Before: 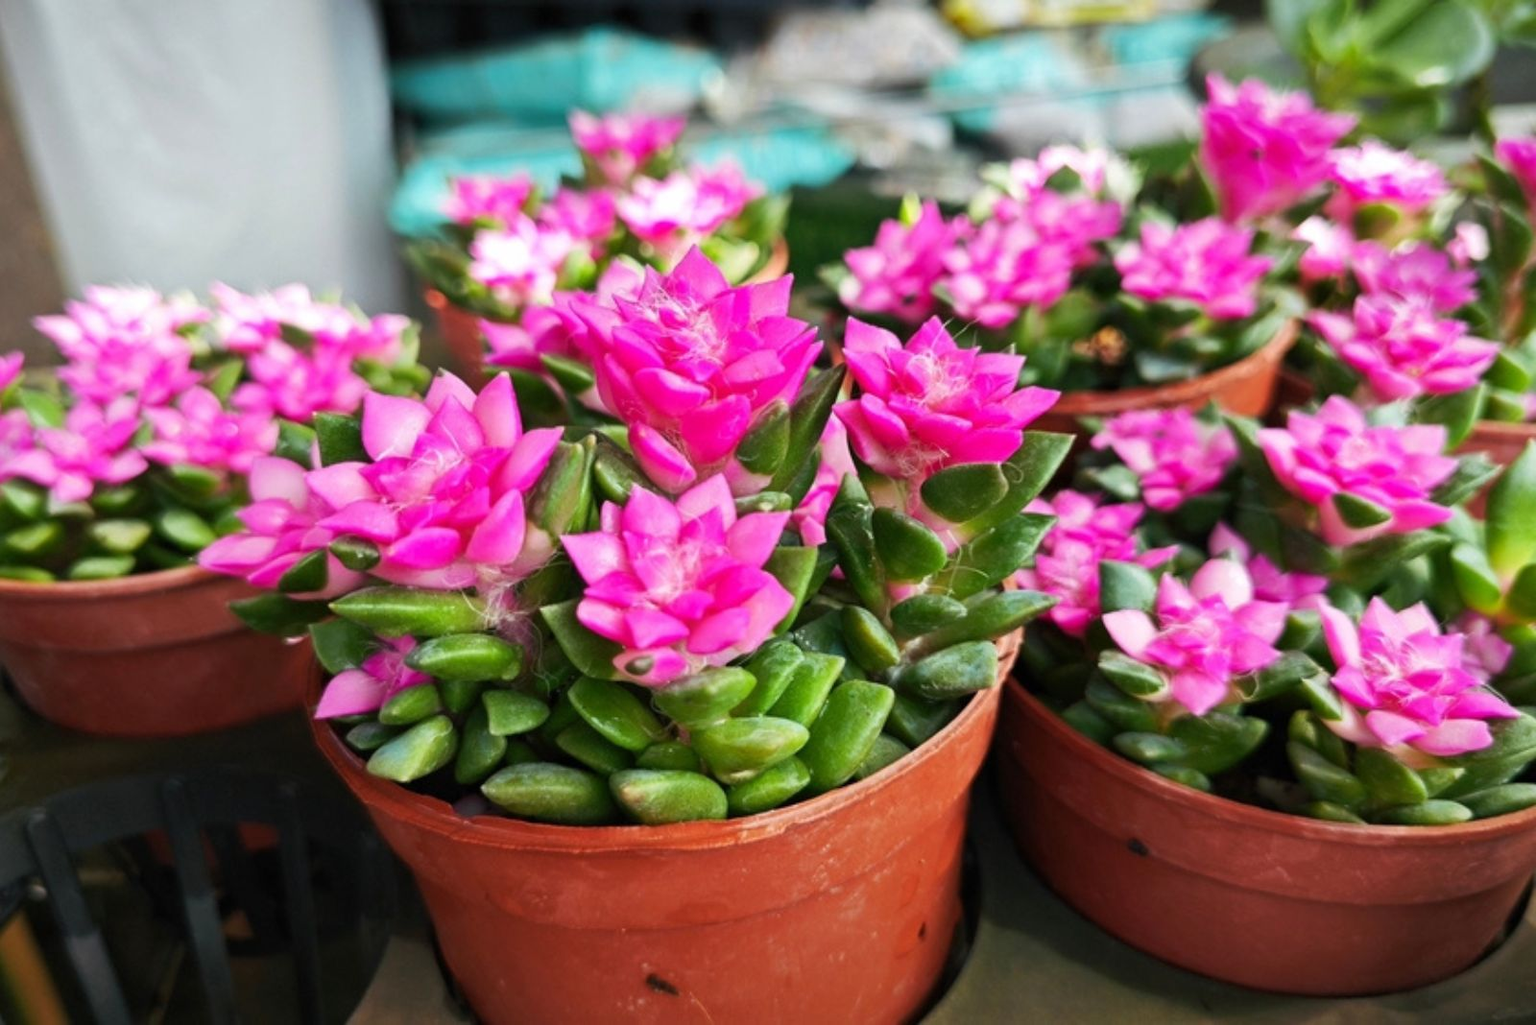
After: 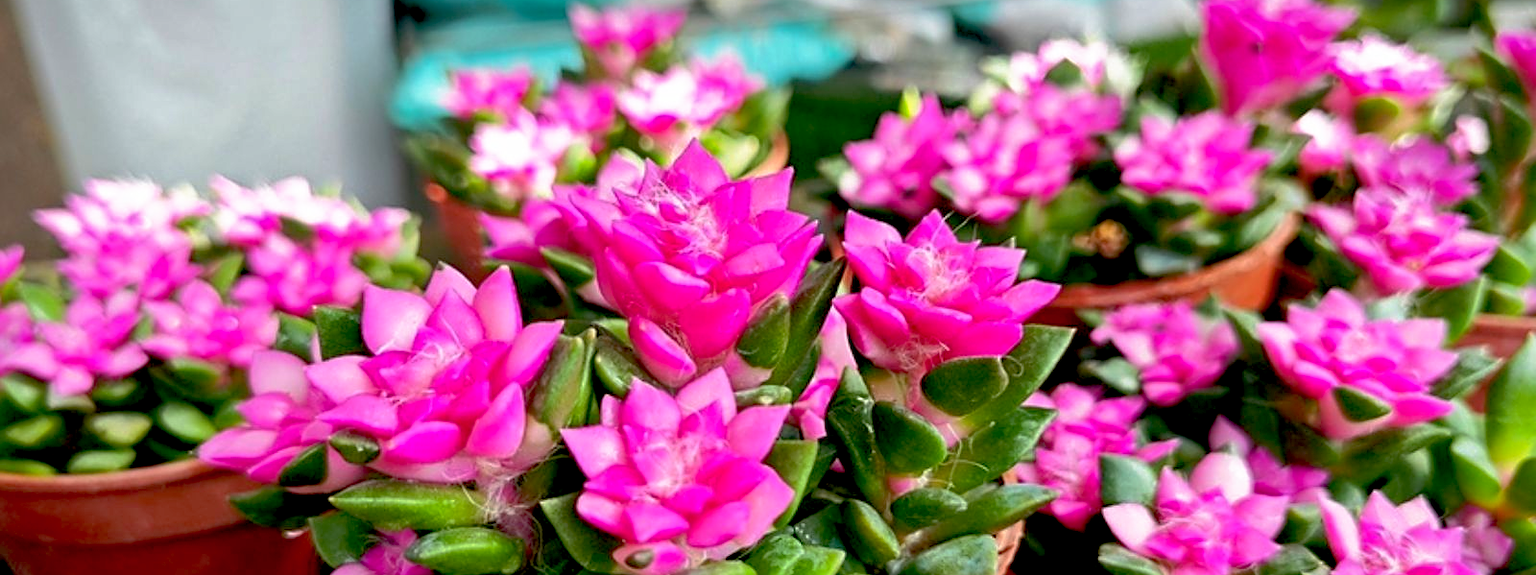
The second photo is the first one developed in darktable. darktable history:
crop and rotate: top 10.422%, bottom 33.407%
sharpen: on, module defaults
base curve: curves: ch0 [(0.017, 0) (0.425, 0.441) (0.844, 0.933) (1, 1)], preserve colors none
shadows and highlights: on, module defaults
